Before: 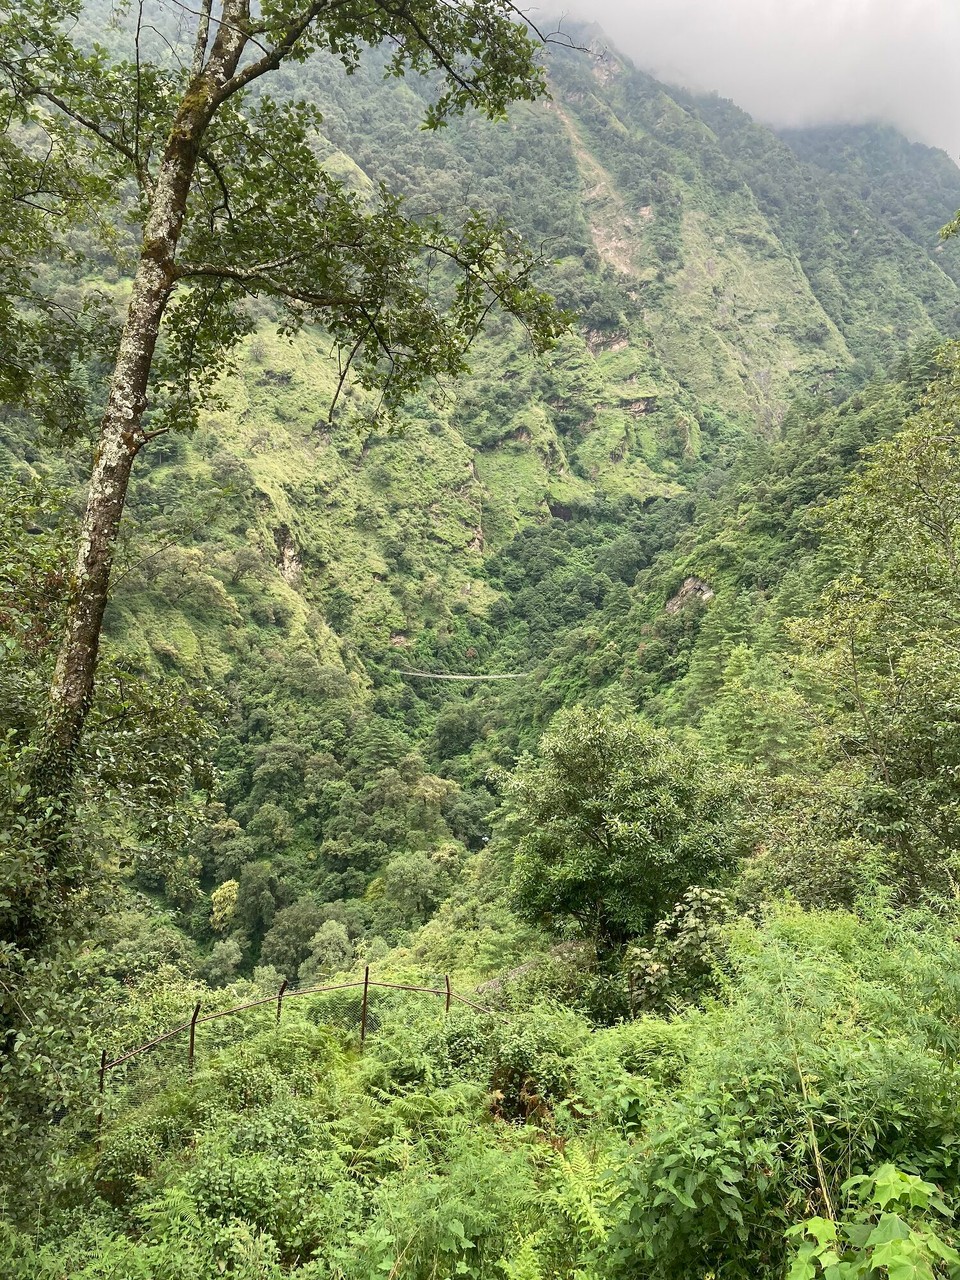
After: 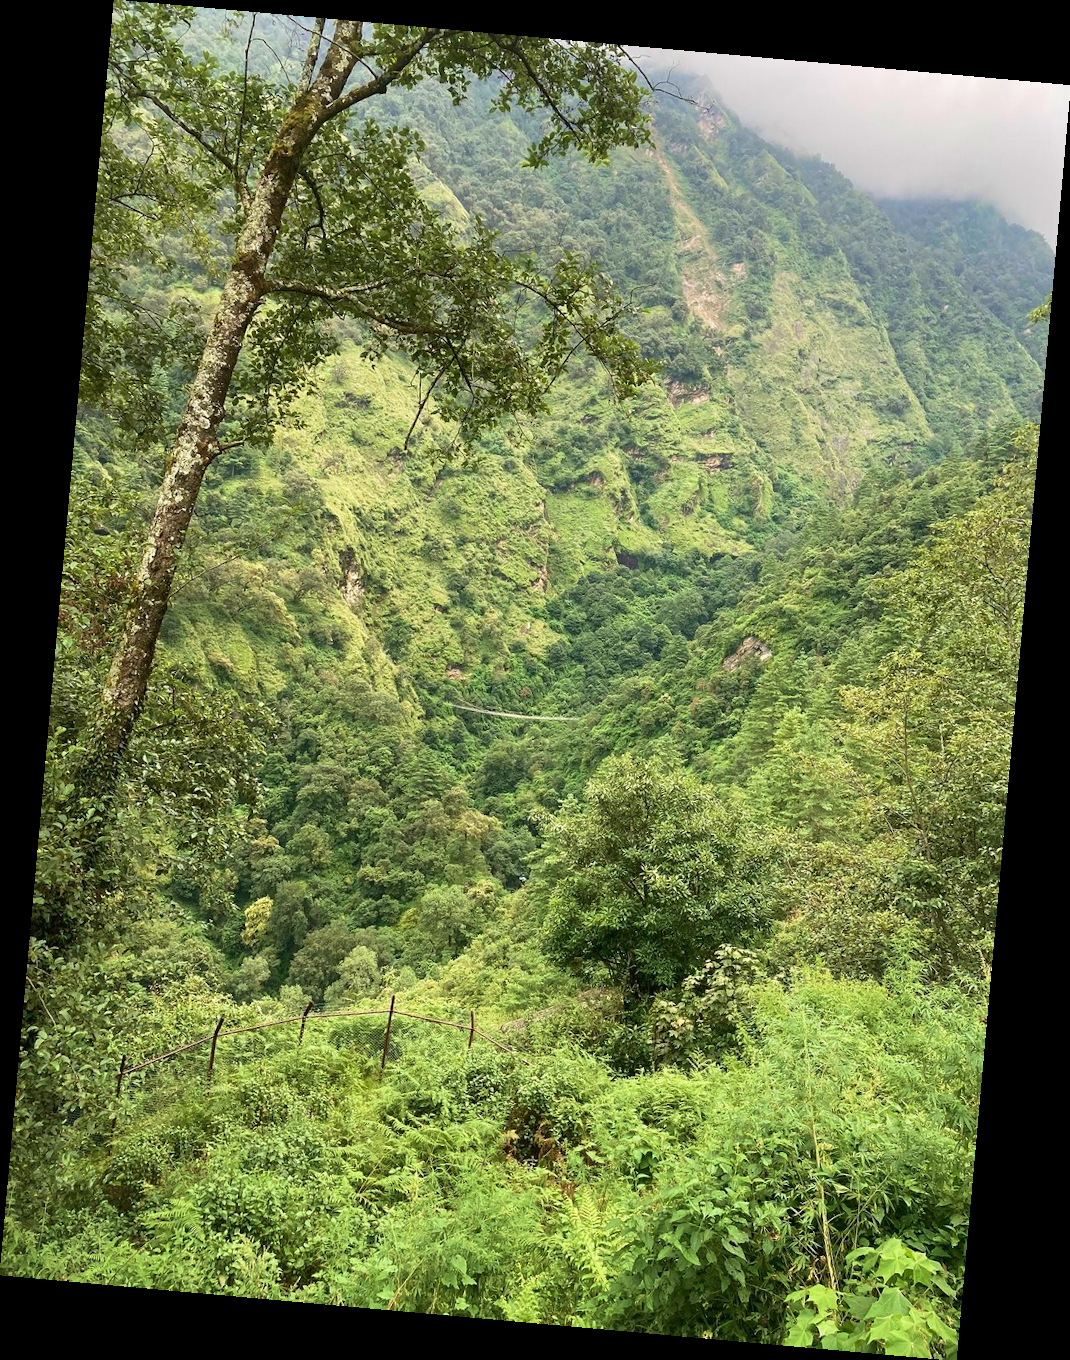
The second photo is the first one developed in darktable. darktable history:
velvia: strength 45%
rotate and perspective: rotation 5.12°, automatic cropping off
